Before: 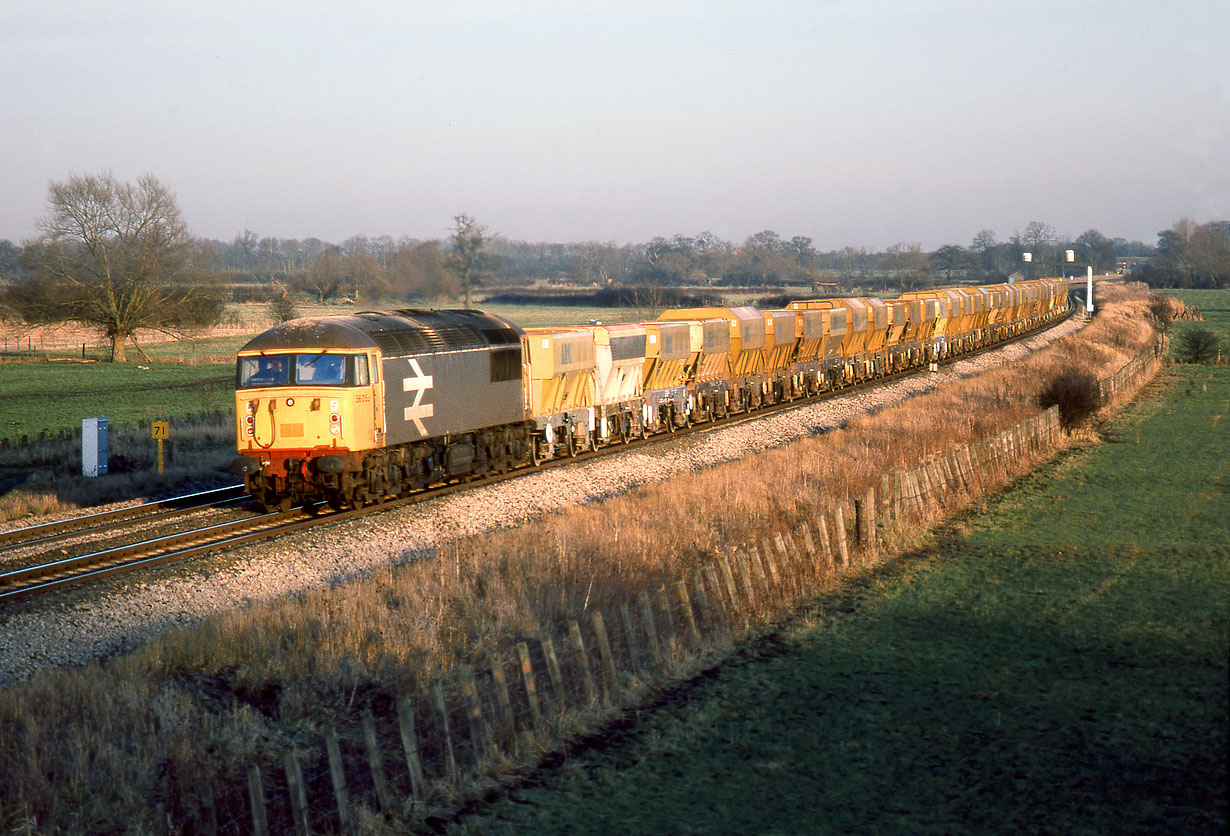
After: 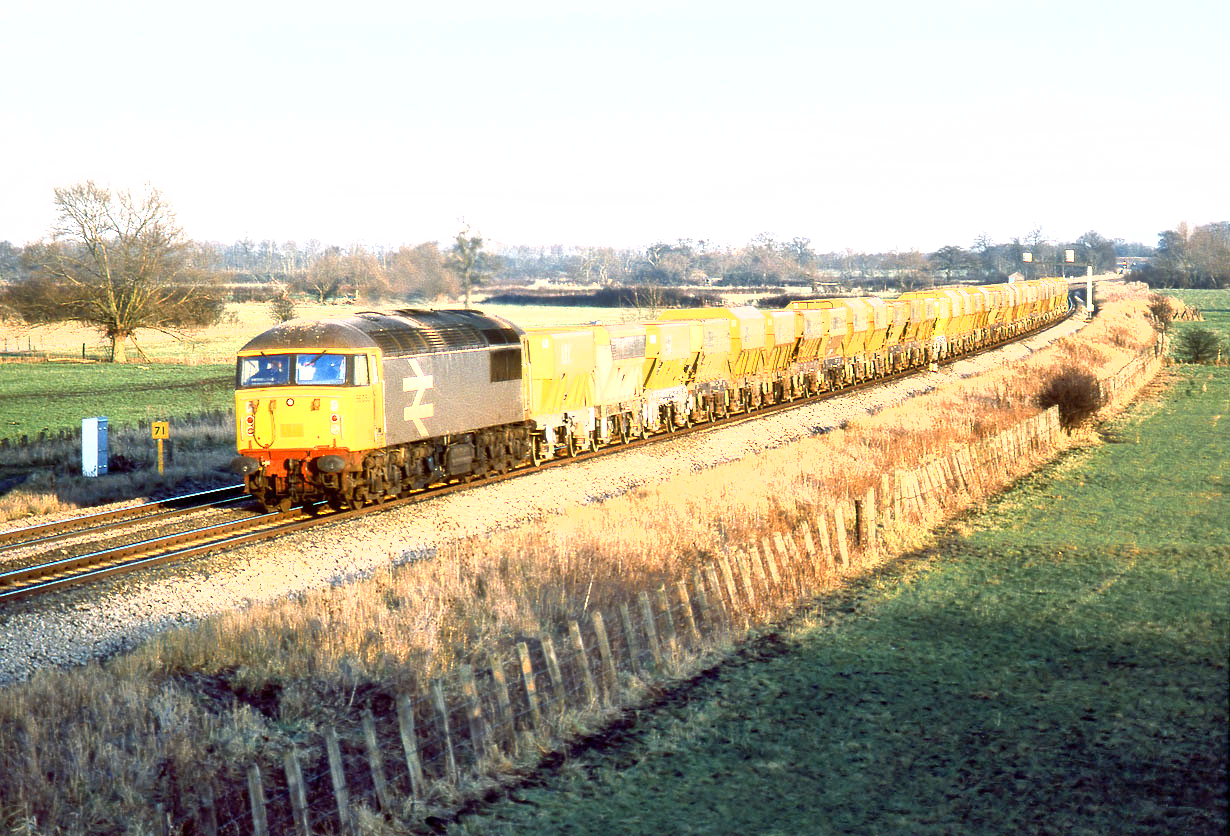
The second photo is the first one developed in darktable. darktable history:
local contrast: mode bilateral grid, contrast 20, coarseness 50, detail 120%, midtone range 0.2
exposure: black level correction 0, exposure 1.741 EV, compensate exposure bias true, compensate highlight preservation false
shadows and highlights: shadows 29.61, highlights -30.47, low approximation 0.01, soften with gaussian
